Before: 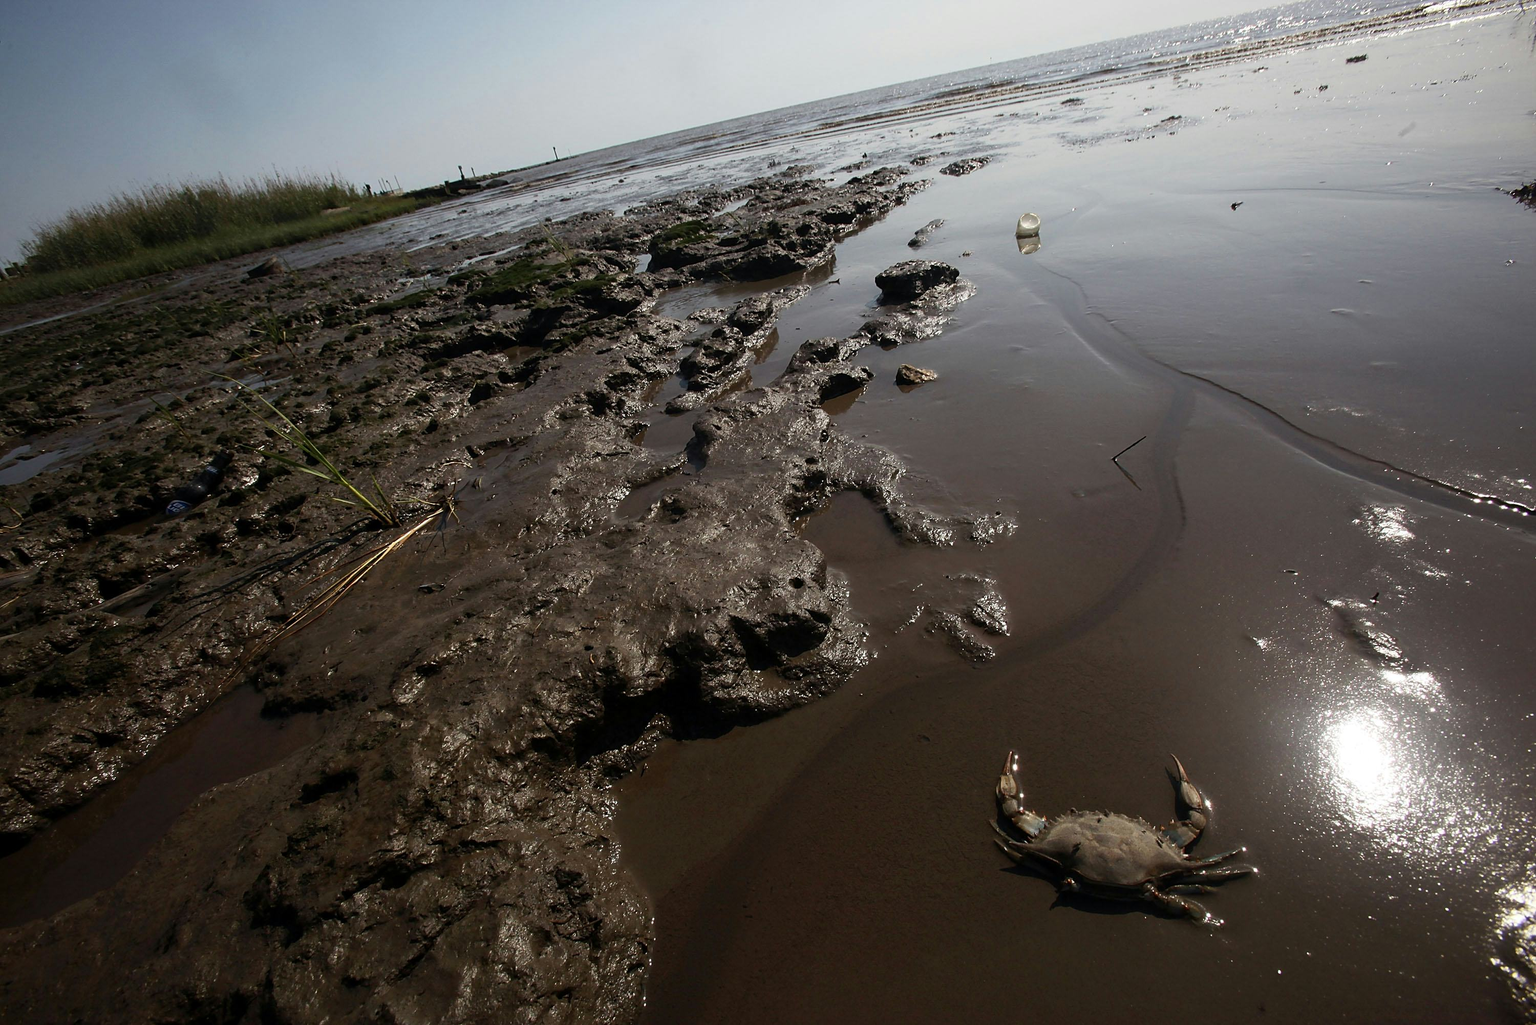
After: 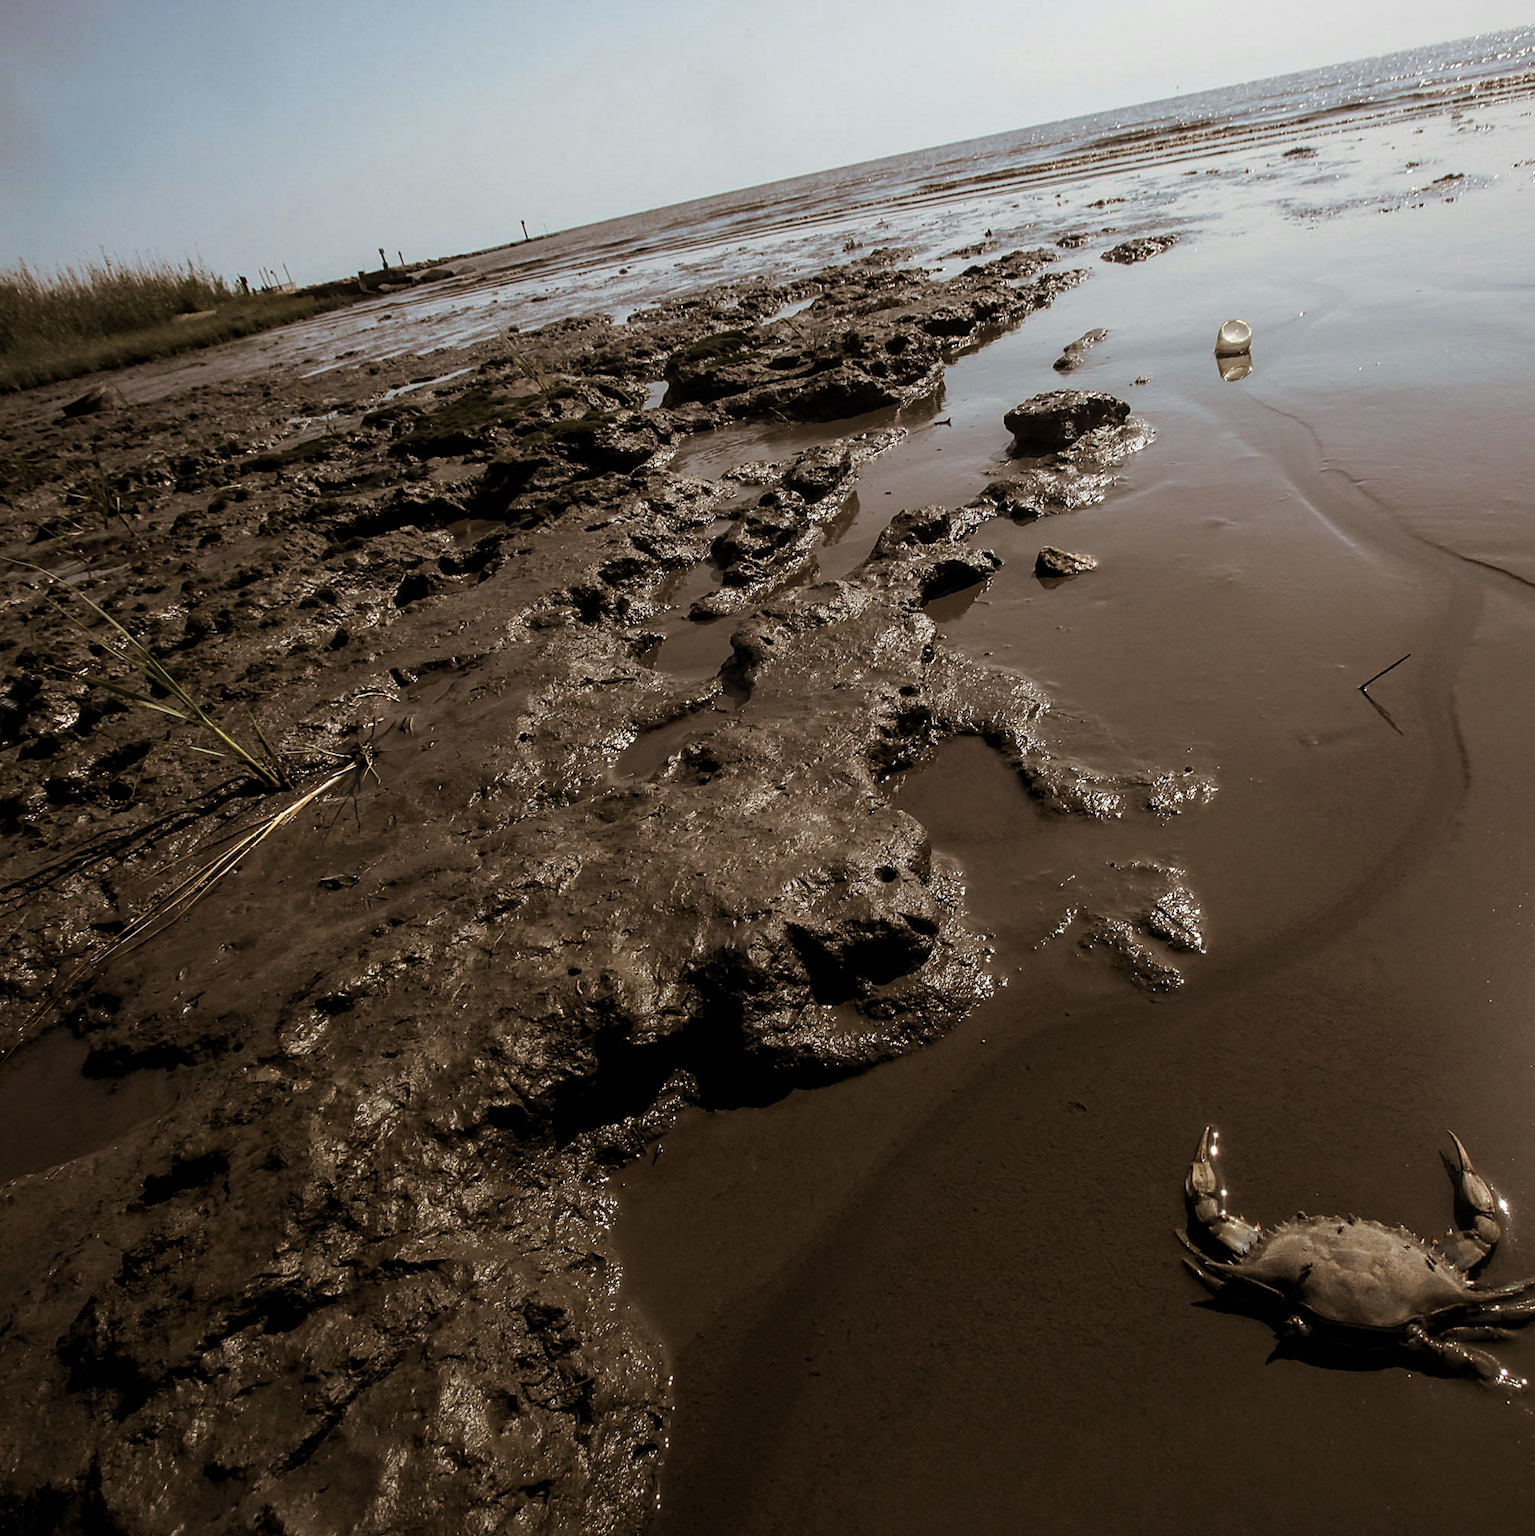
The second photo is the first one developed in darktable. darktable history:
local contrast: on, module defaults
split-toning: shadows › hue 32.4°, shadows › saturation 0.51, highlights › hue 180°, highlights › saturation 0, balance -60.17, compress 55.19%
crop and rotate: left 13.409%, right 19.924%
